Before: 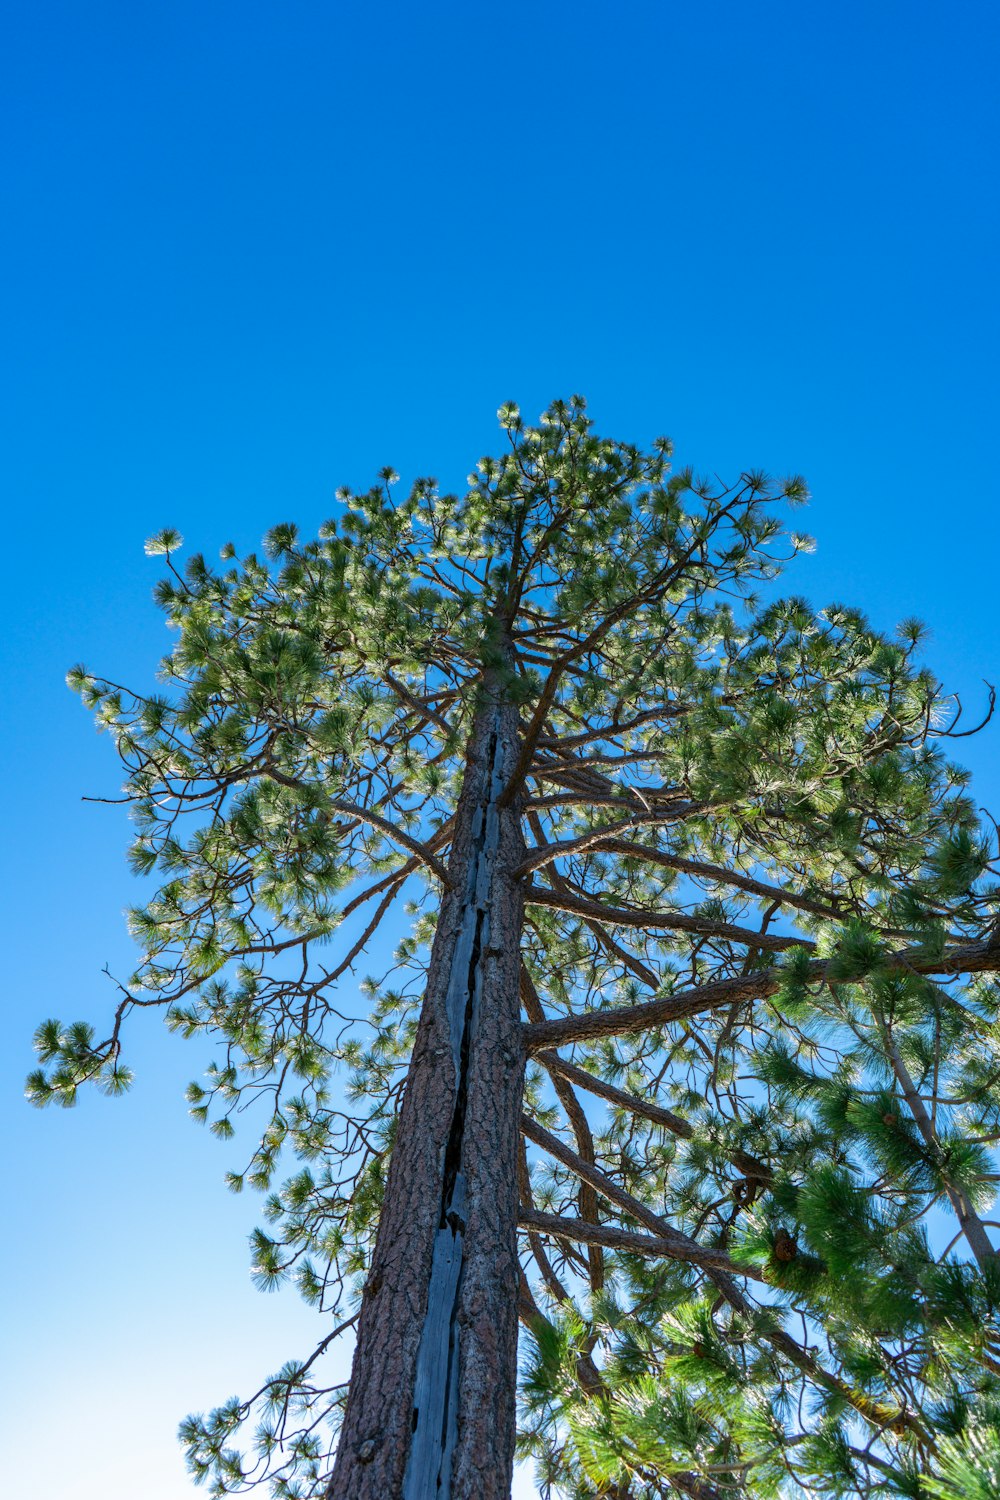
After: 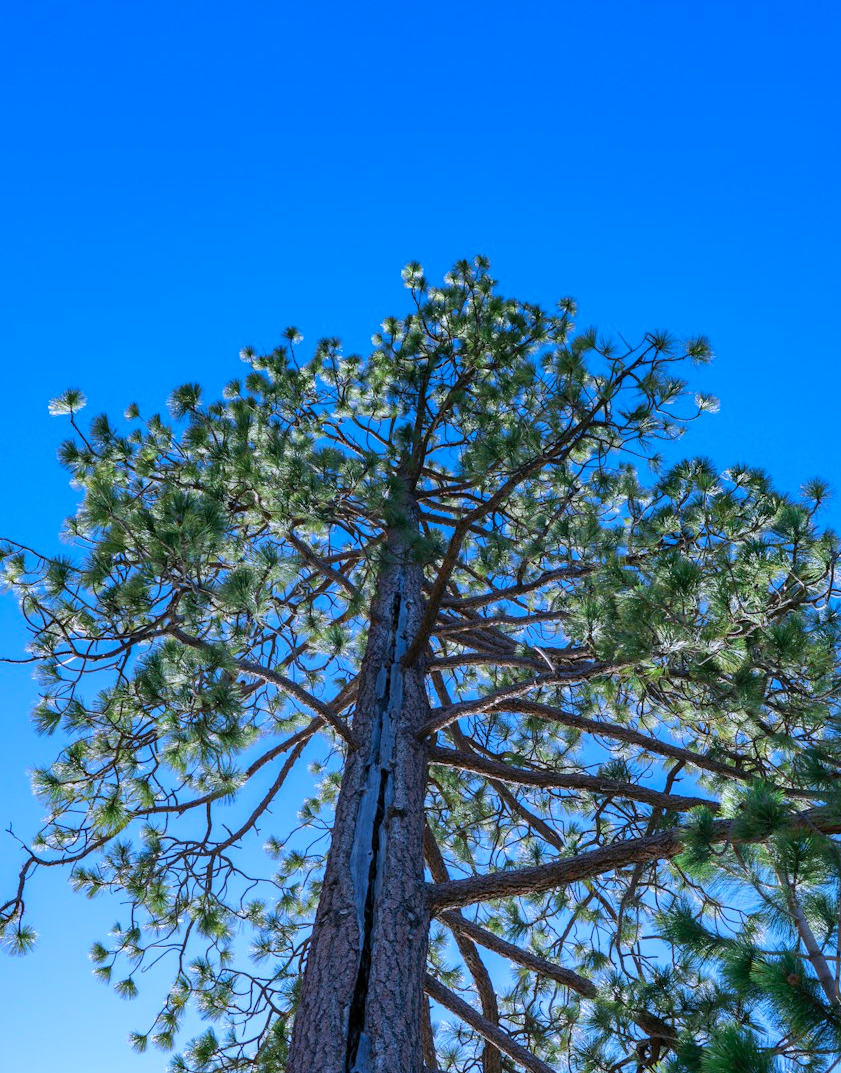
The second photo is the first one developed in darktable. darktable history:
color calibration: illuminant as shot in camera, x 0.379, y 0.397, temperature 4142.98 K
crop and rotate: left 9.671%, top 9.394%, right 6.182%, bottom 19.031%
